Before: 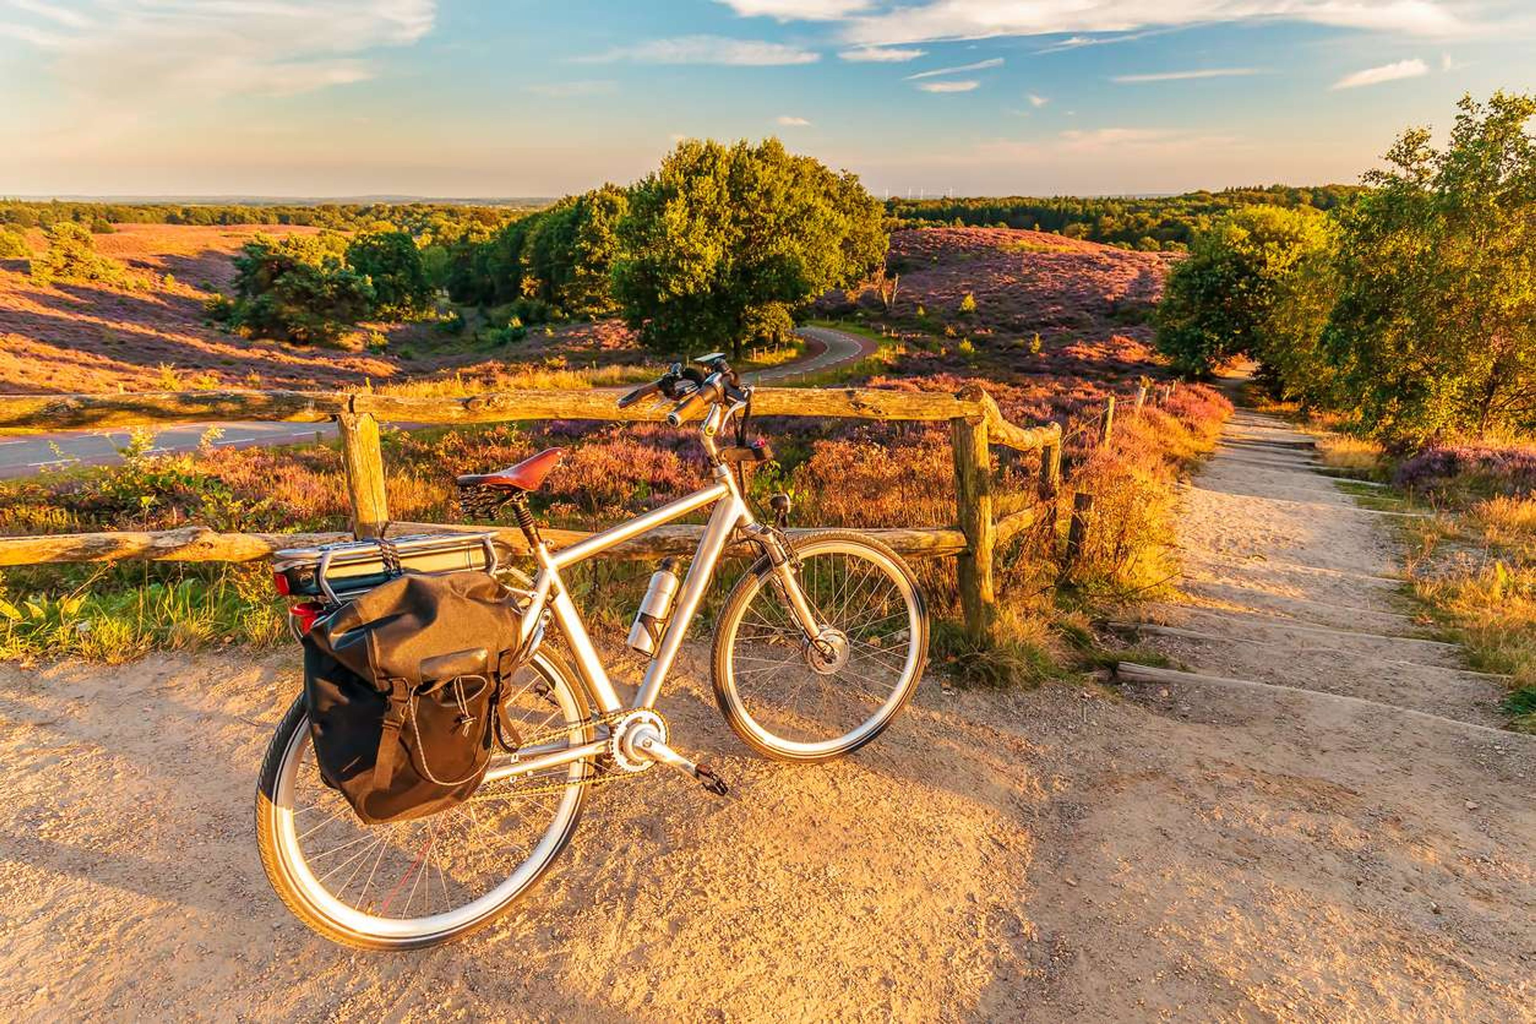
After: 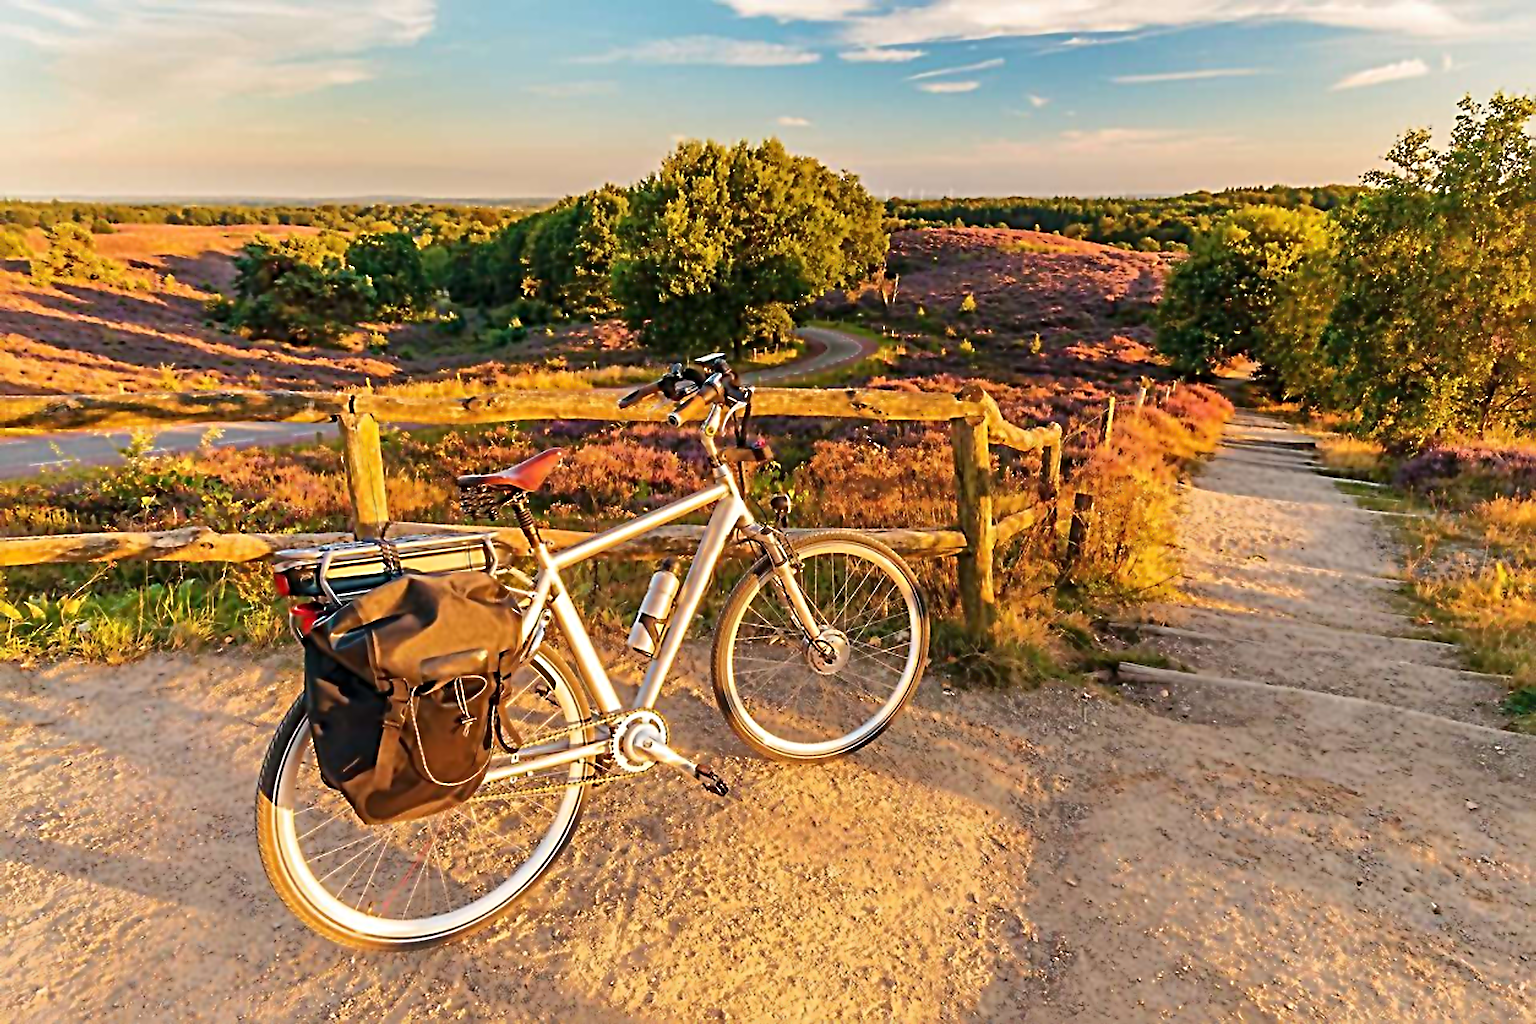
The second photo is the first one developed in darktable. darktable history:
lowpass: radius 4, soften with bilateral filter, unbound 0
sharpen: radius 6.3, amount 1.8, threshold 0
